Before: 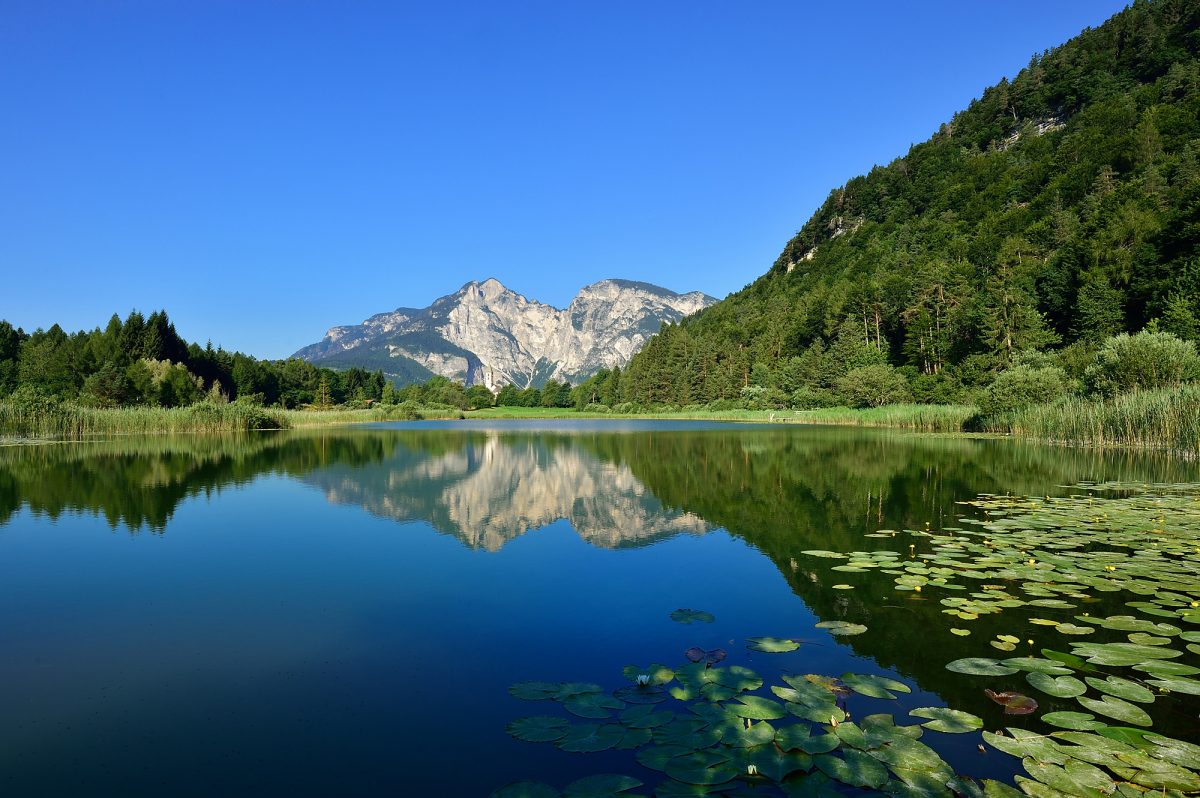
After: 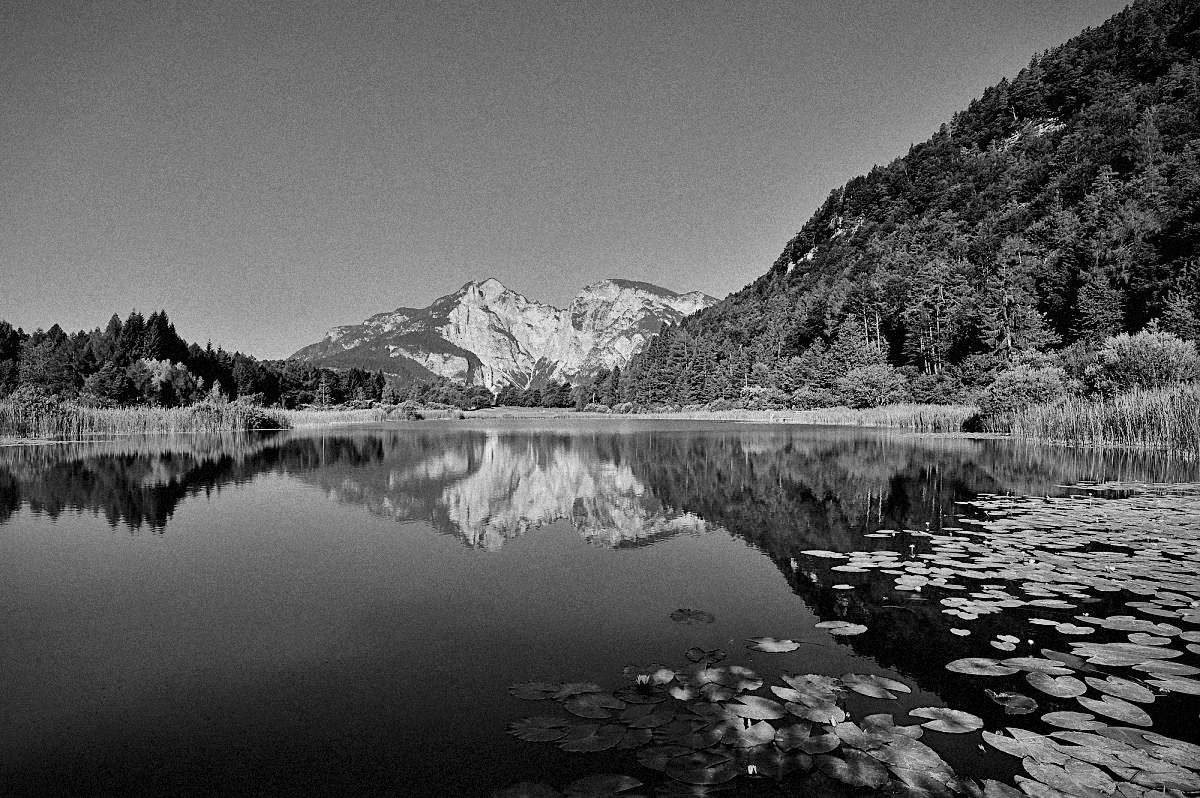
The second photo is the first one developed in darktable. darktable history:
sharpen: on, module defaults
filmic rgb: black relative exposure -7.65 EV, white relative exposure 4.56 EV, hardness 3.61, contrast 1.05
monochrome: a -71.75, b 75.82
white balance: red 0.982, blue 1.018
grain: coarseness 9.38 ISO, strength 34.99%, mid-tones bias 0%
local contrast: mode bilateral grid, contrast 25, coarseness 60, detail 151%, midtone range 0.2
contrast brightness saturation: contrast 0.07, brightness 0.08, saturation 0.18
vignetting: fall-off start 97.23%, saturation -0.024, center (-0.033, -0.042), width/height ratio 1.179, unbound false
